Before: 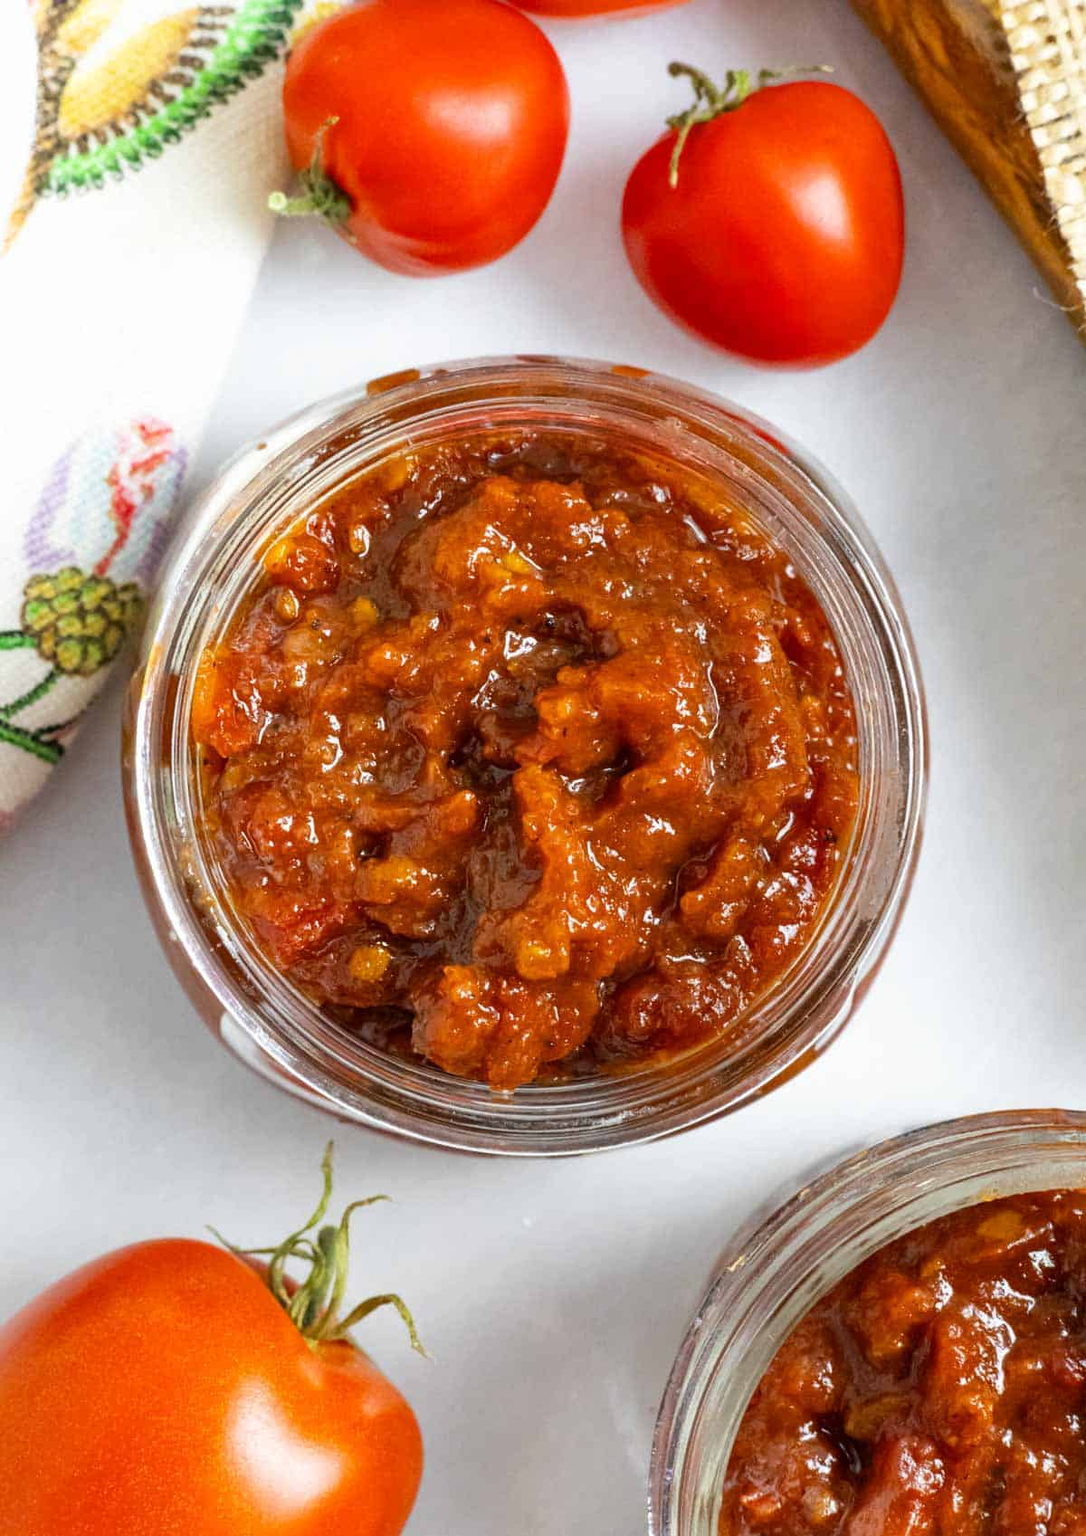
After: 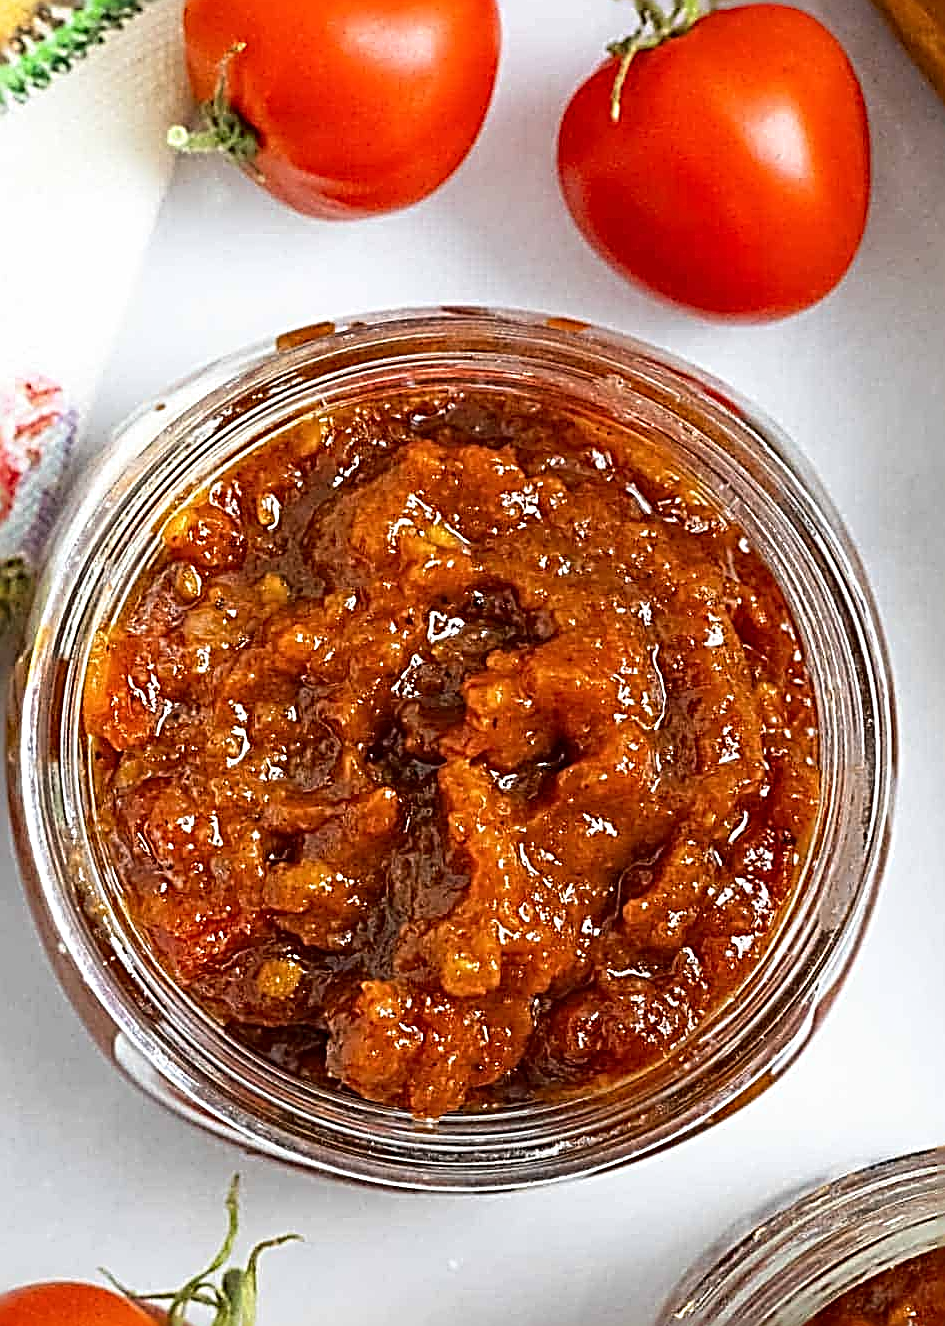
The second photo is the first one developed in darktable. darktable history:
crop and rotate: left 10.77%, top 5.1%, right 10.41%, bottom 16.76%
sharpen: radius 3.158, amount 1.731
shadows and highlights: shadows -30, highlights 30
